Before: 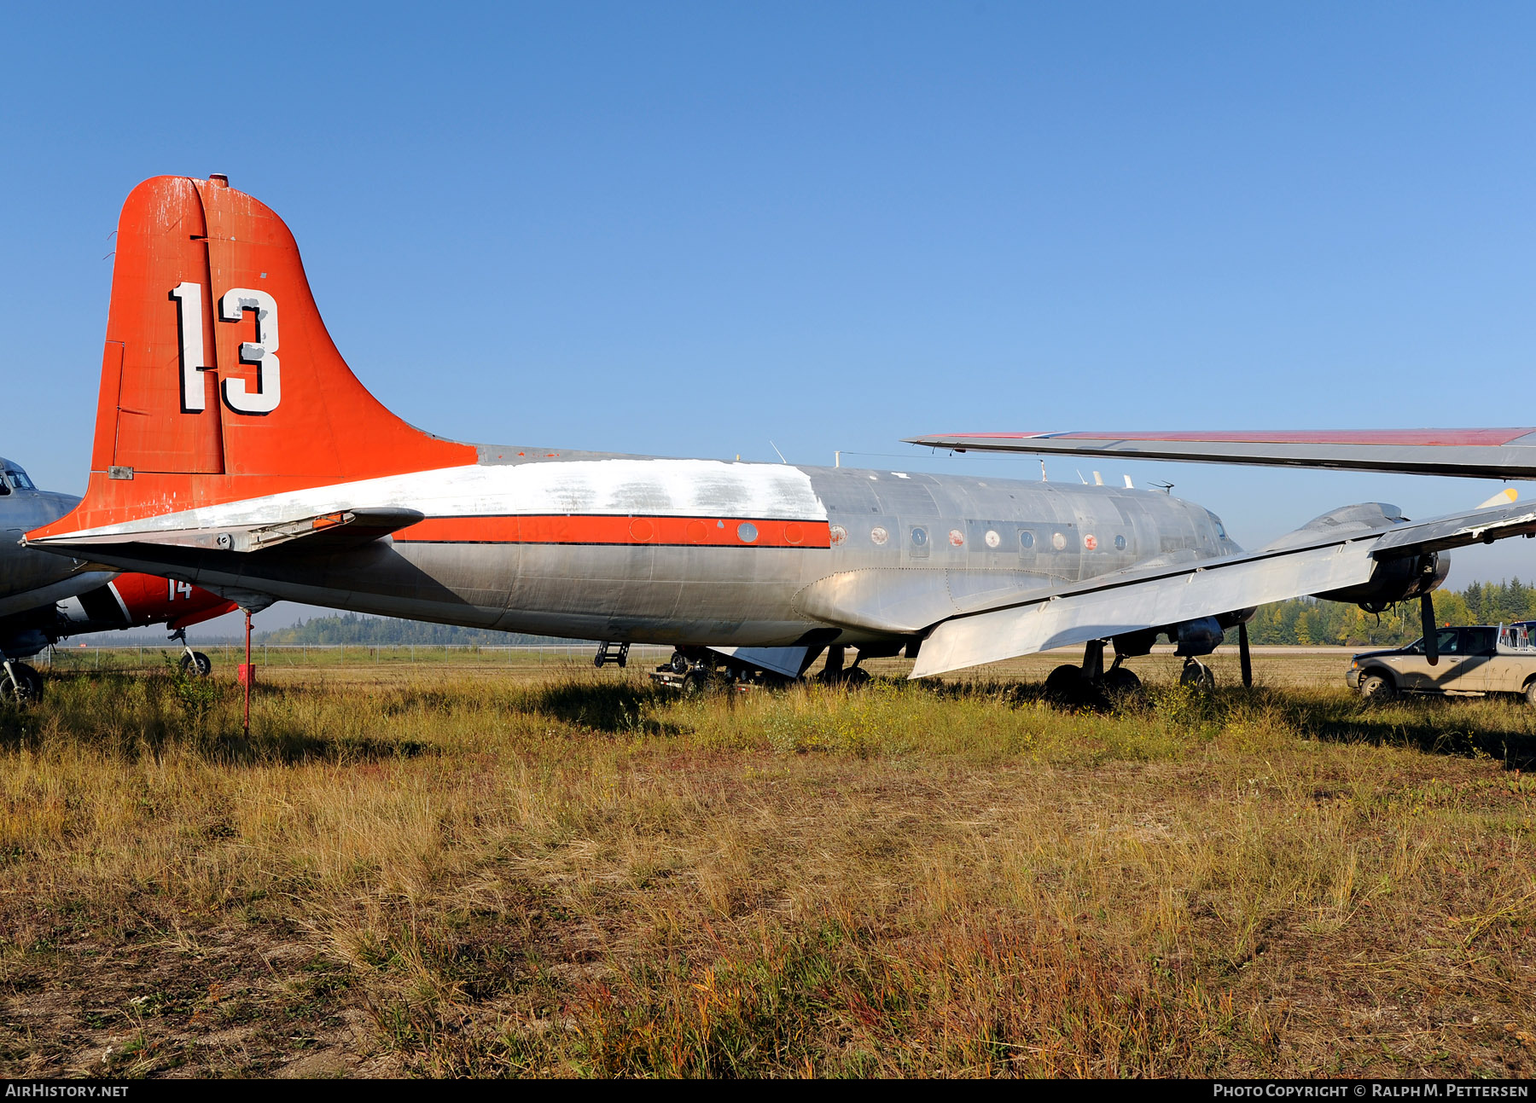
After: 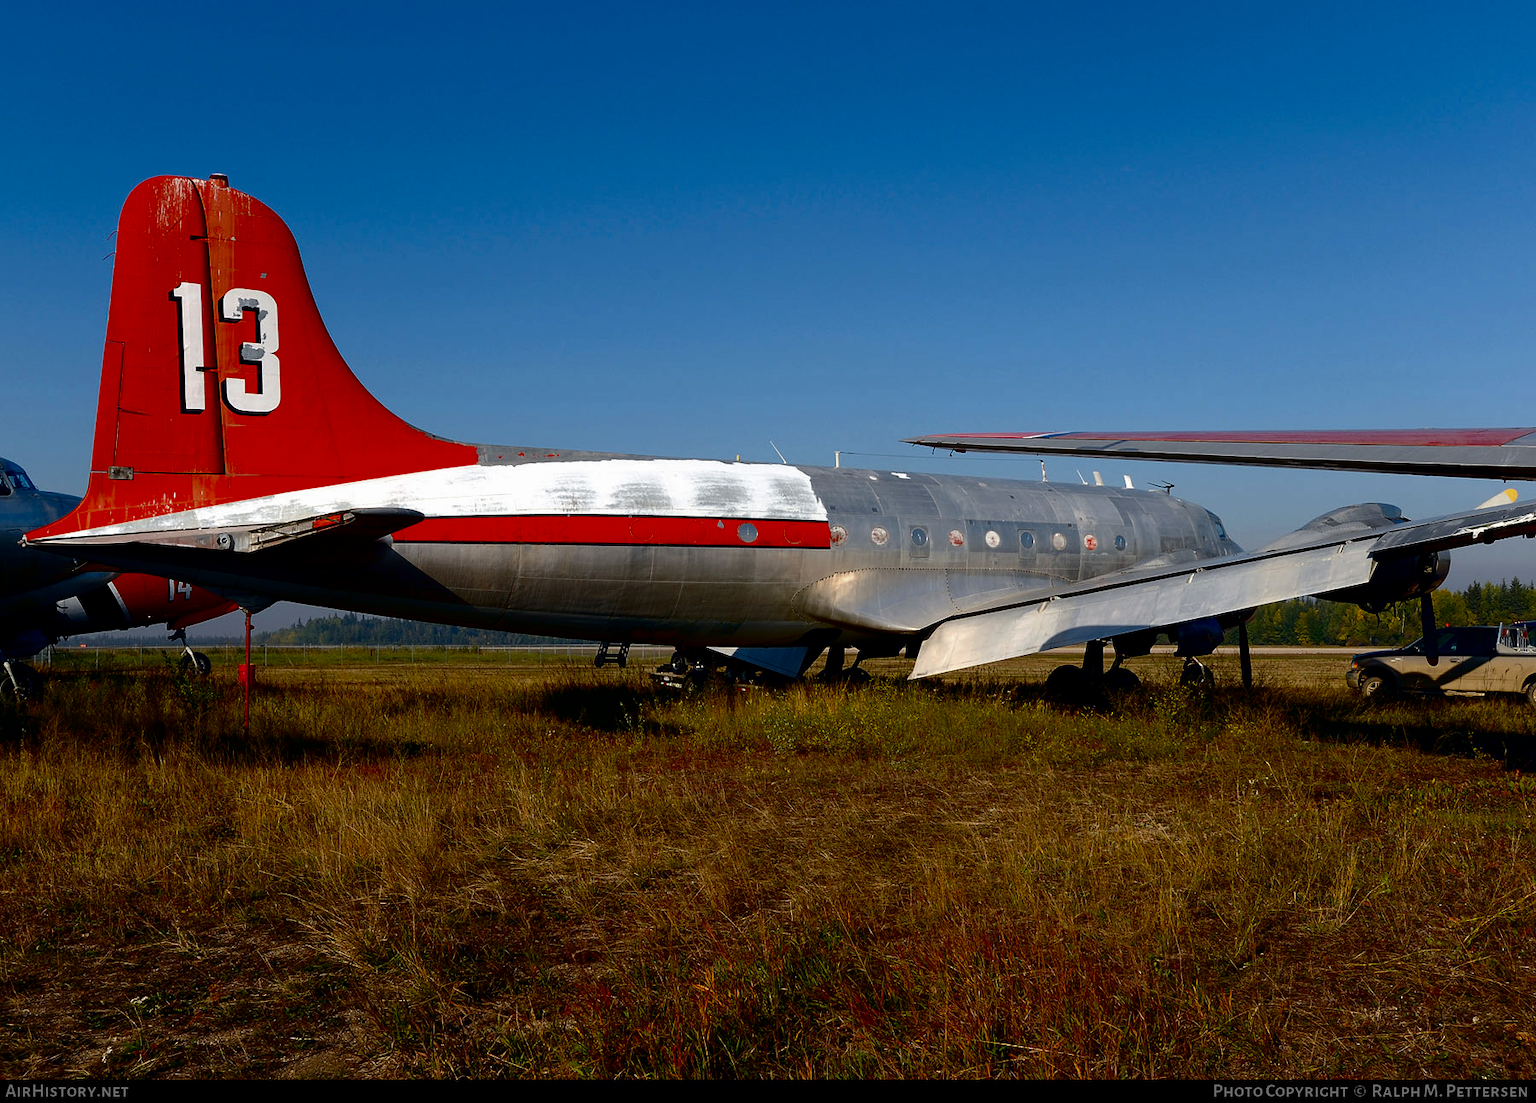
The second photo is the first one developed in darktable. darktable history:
contrast brightness saturation: contrast 0.093, brightness -0.6, saturation 0.166
haze removal: strength -0.041, compatibility mode true, adaptive false
